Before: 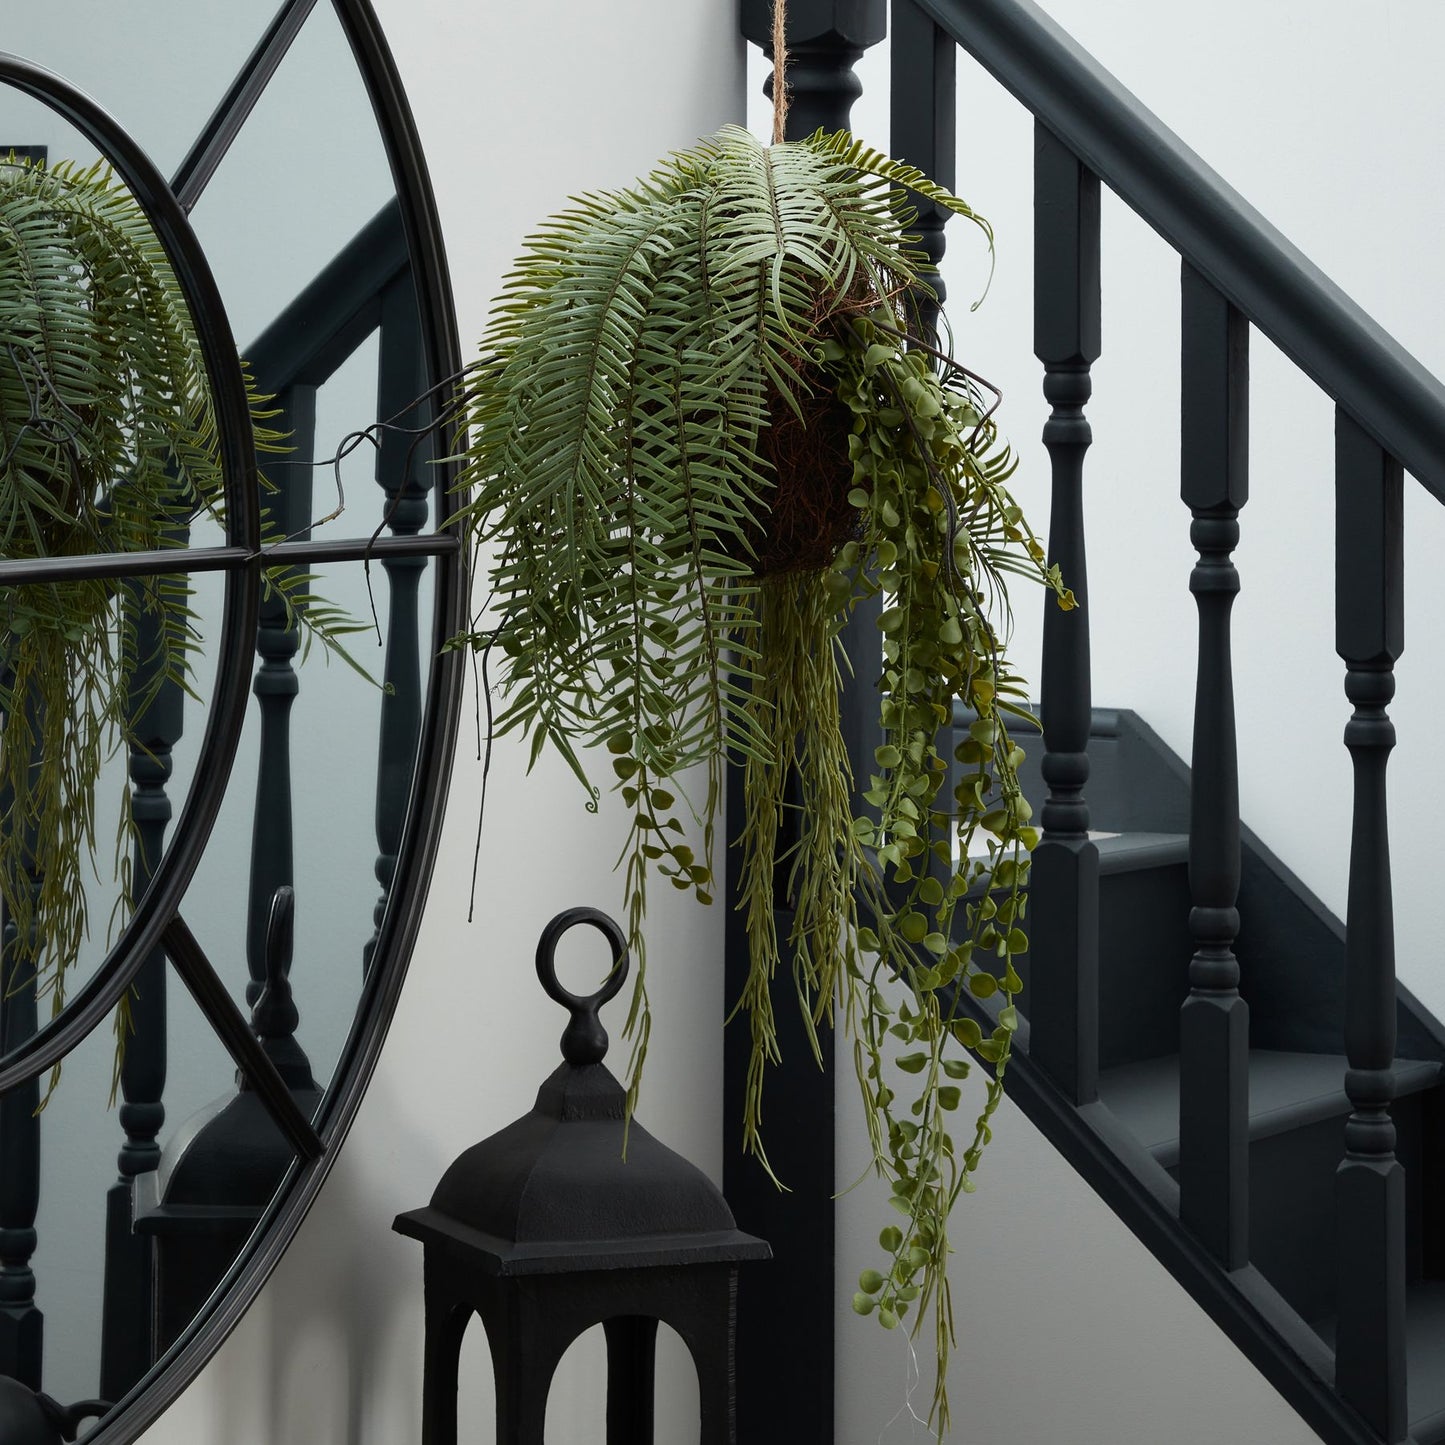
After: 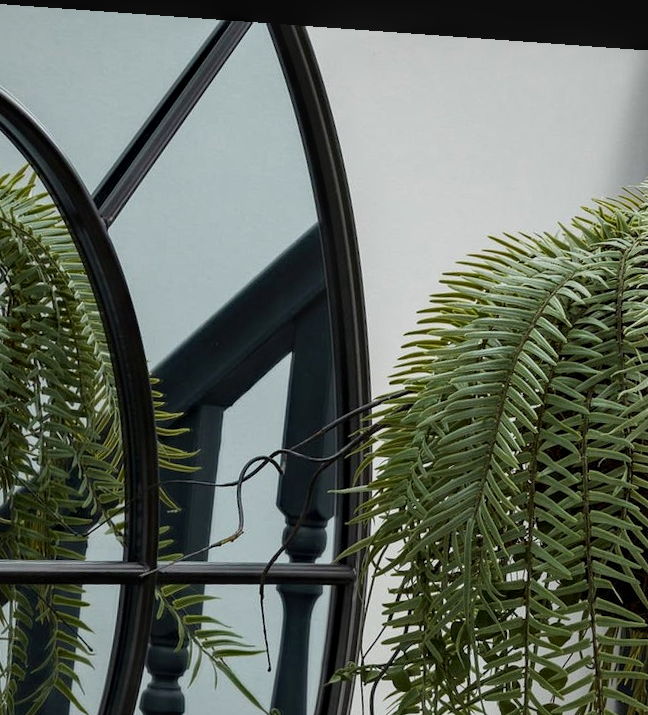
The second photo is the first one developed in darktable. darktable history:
haze removal: compatibility mode true, adaptive false
local contrast: on, module defaults
crop and rotate: left 10.817%, top 0.062%, right 47.194%, bottom 53.626%
rotate and perspective: rotation 4.1°, automatic cropping off
exposure: compensate highlight preservation false
white balance: emerald 1
